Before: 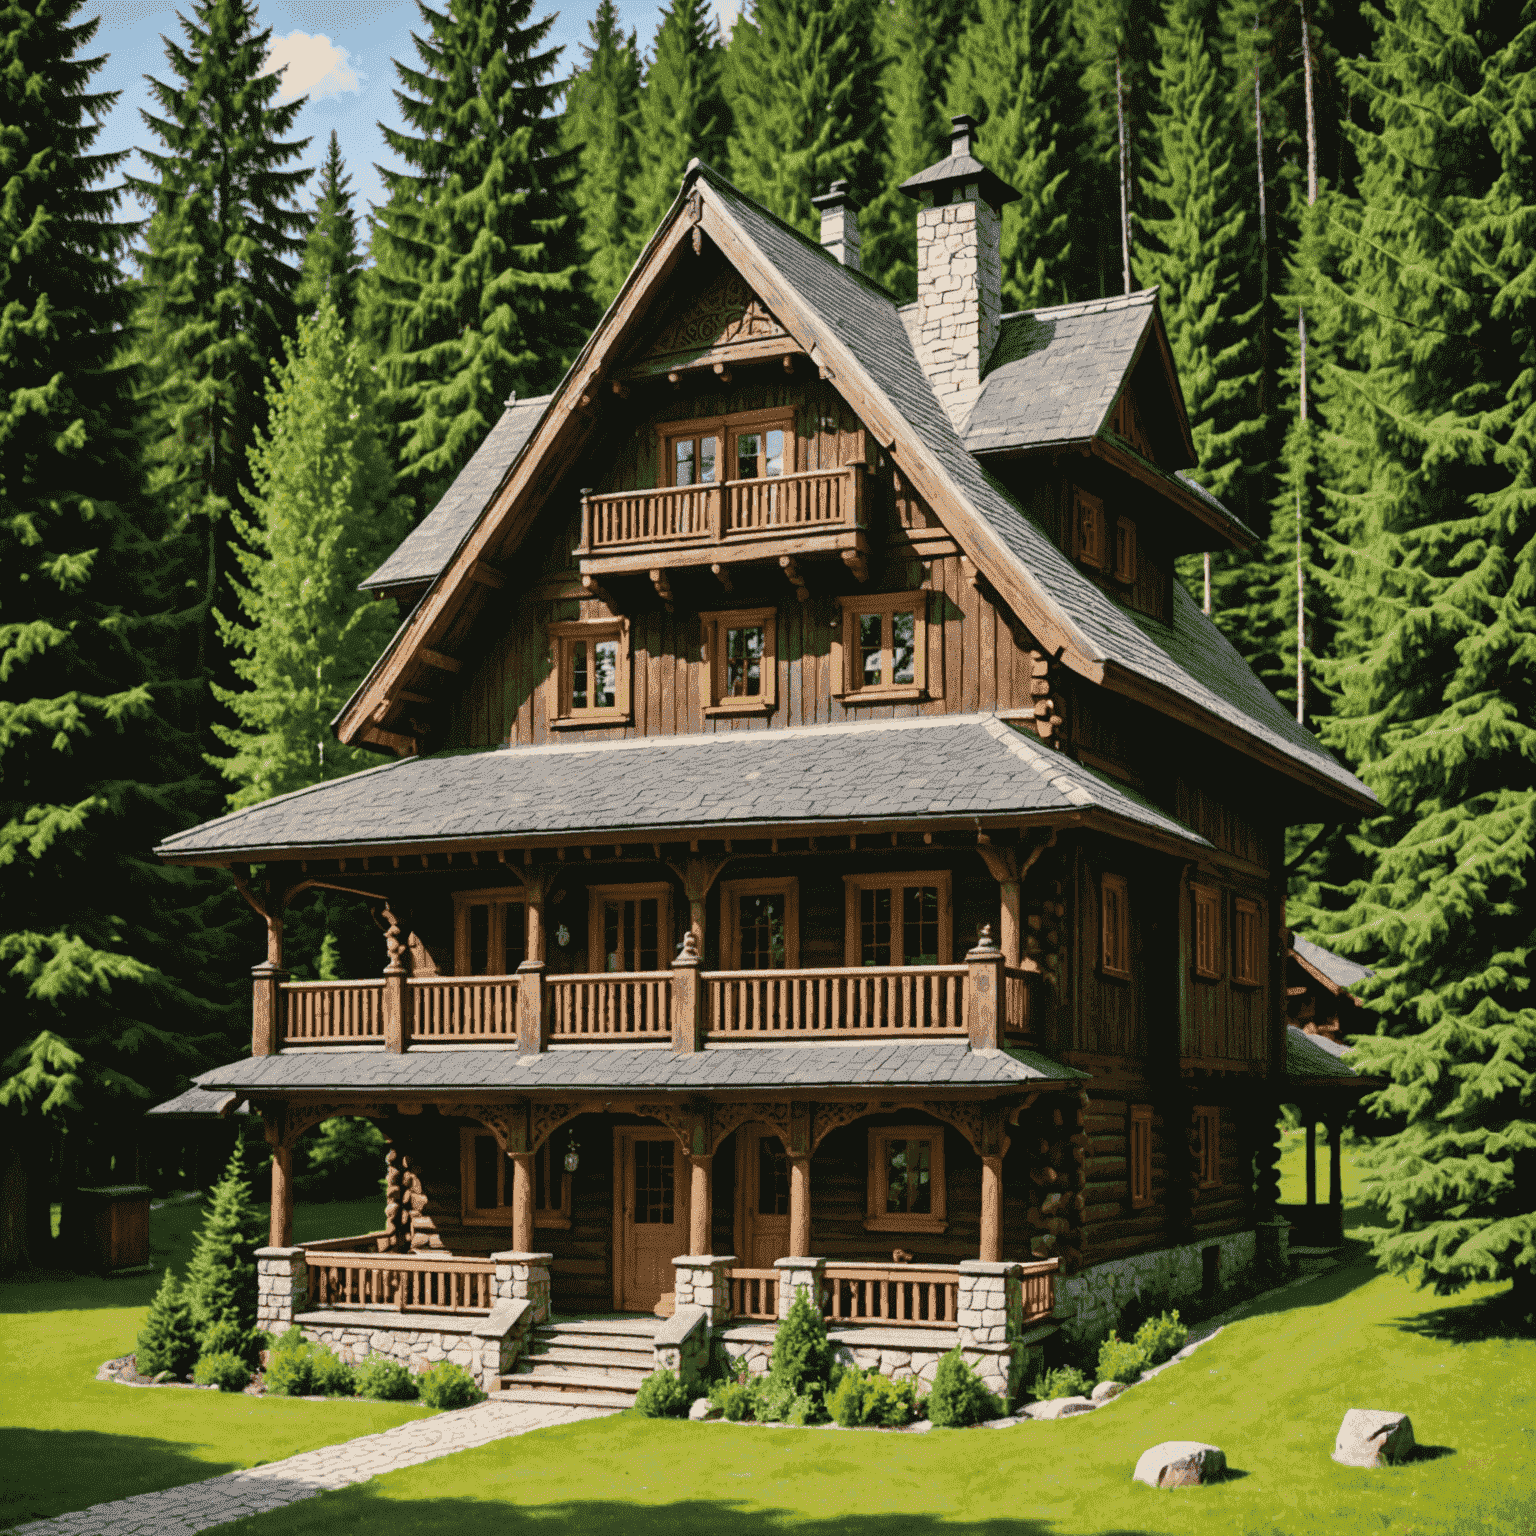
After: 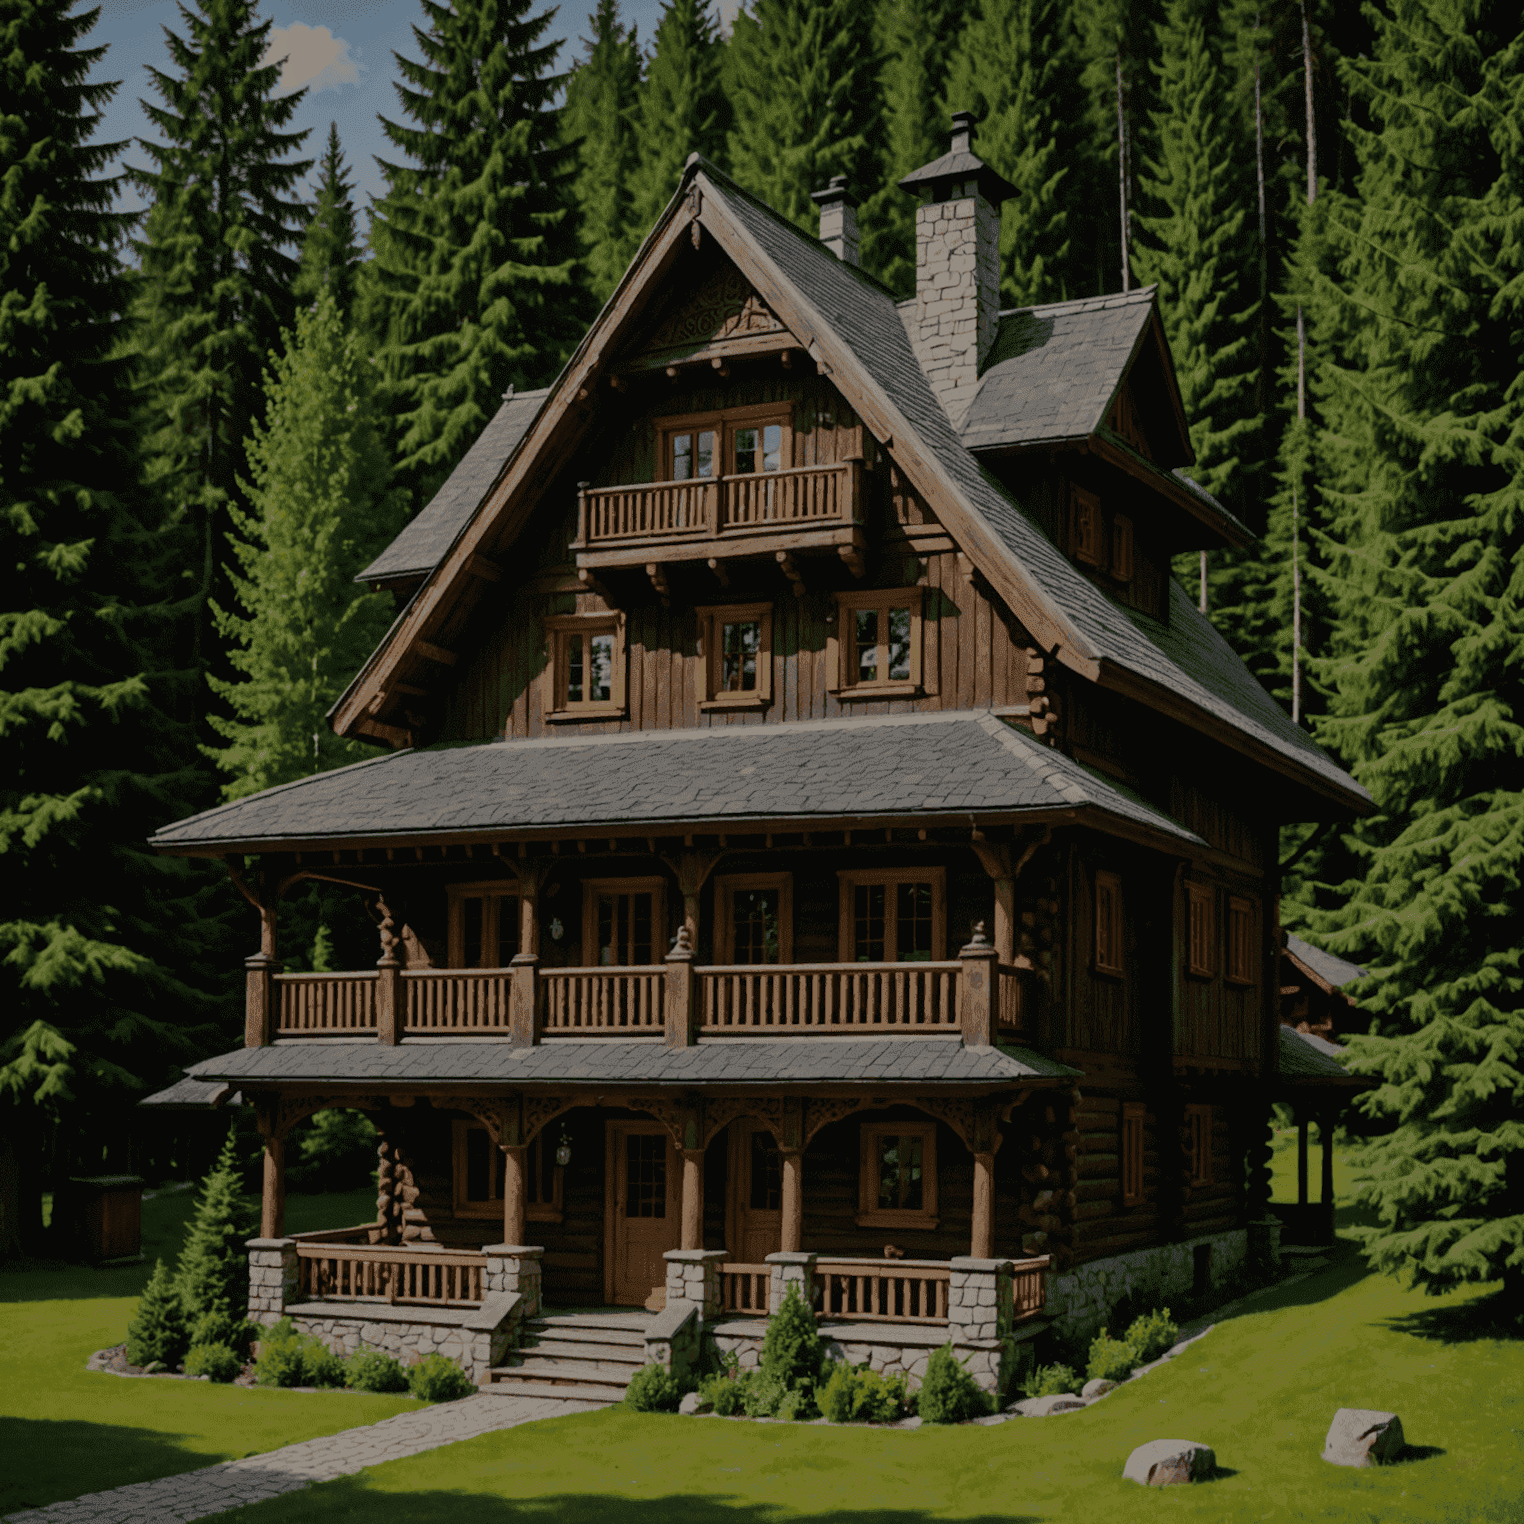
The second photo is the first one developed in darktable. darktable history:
crop and rotate: angle -0.437°
exposure: exposure -1.42 EV, compensate exposure bias true, compensate highlight preservation false
tone equalizer: mask exposure compensation -0.505 EV
